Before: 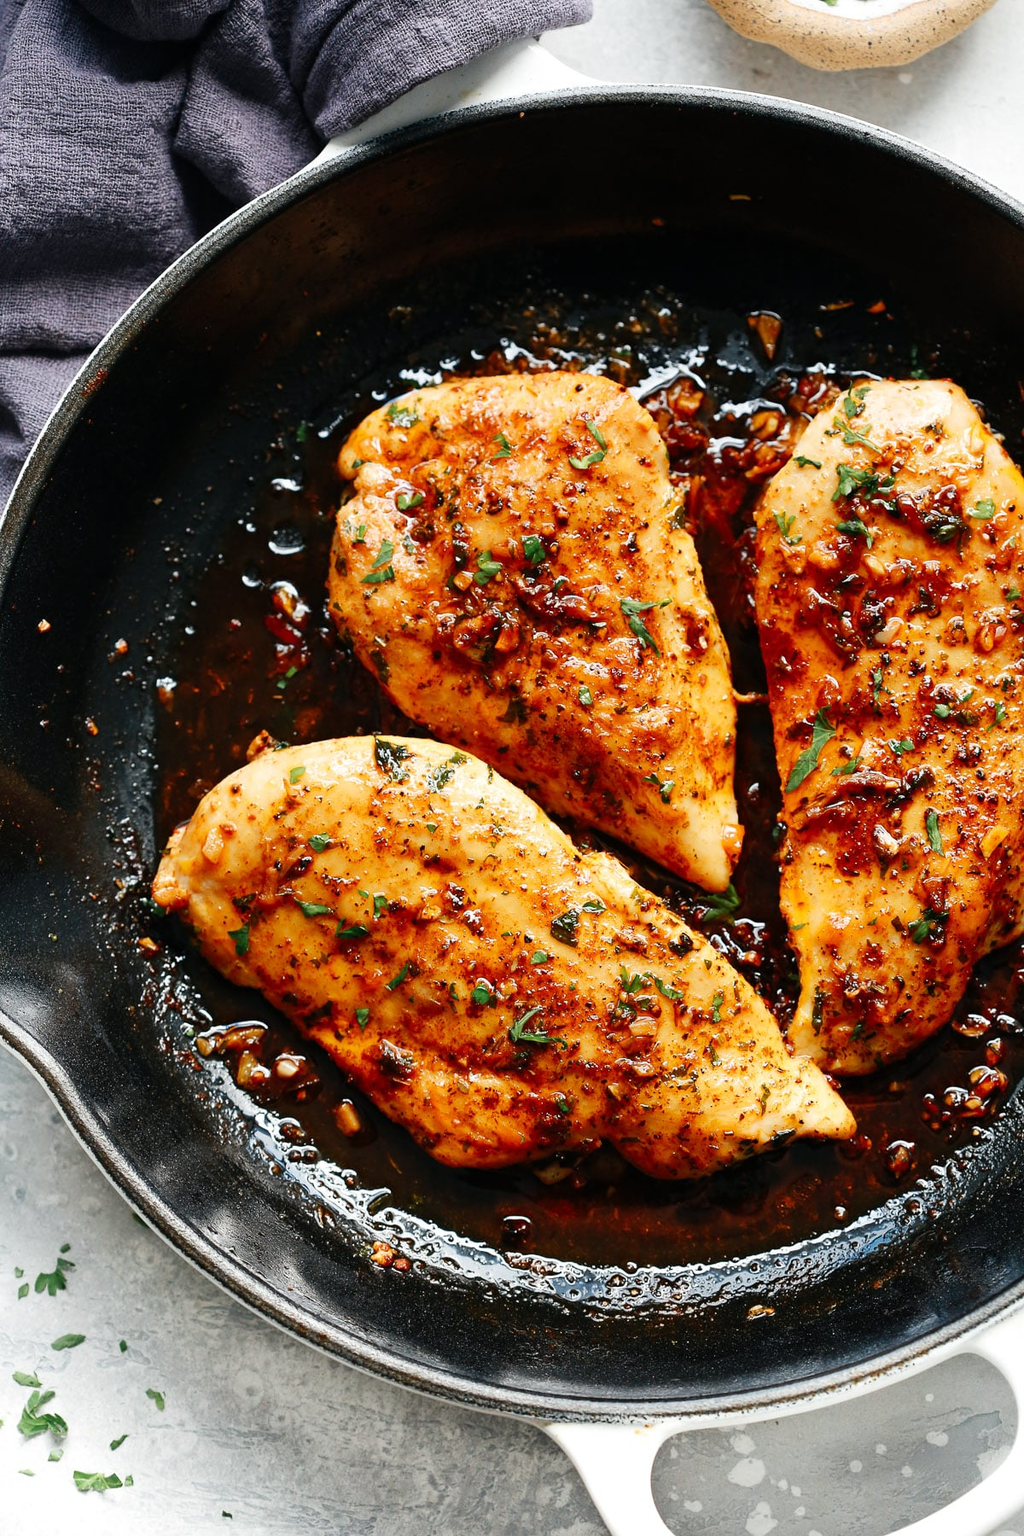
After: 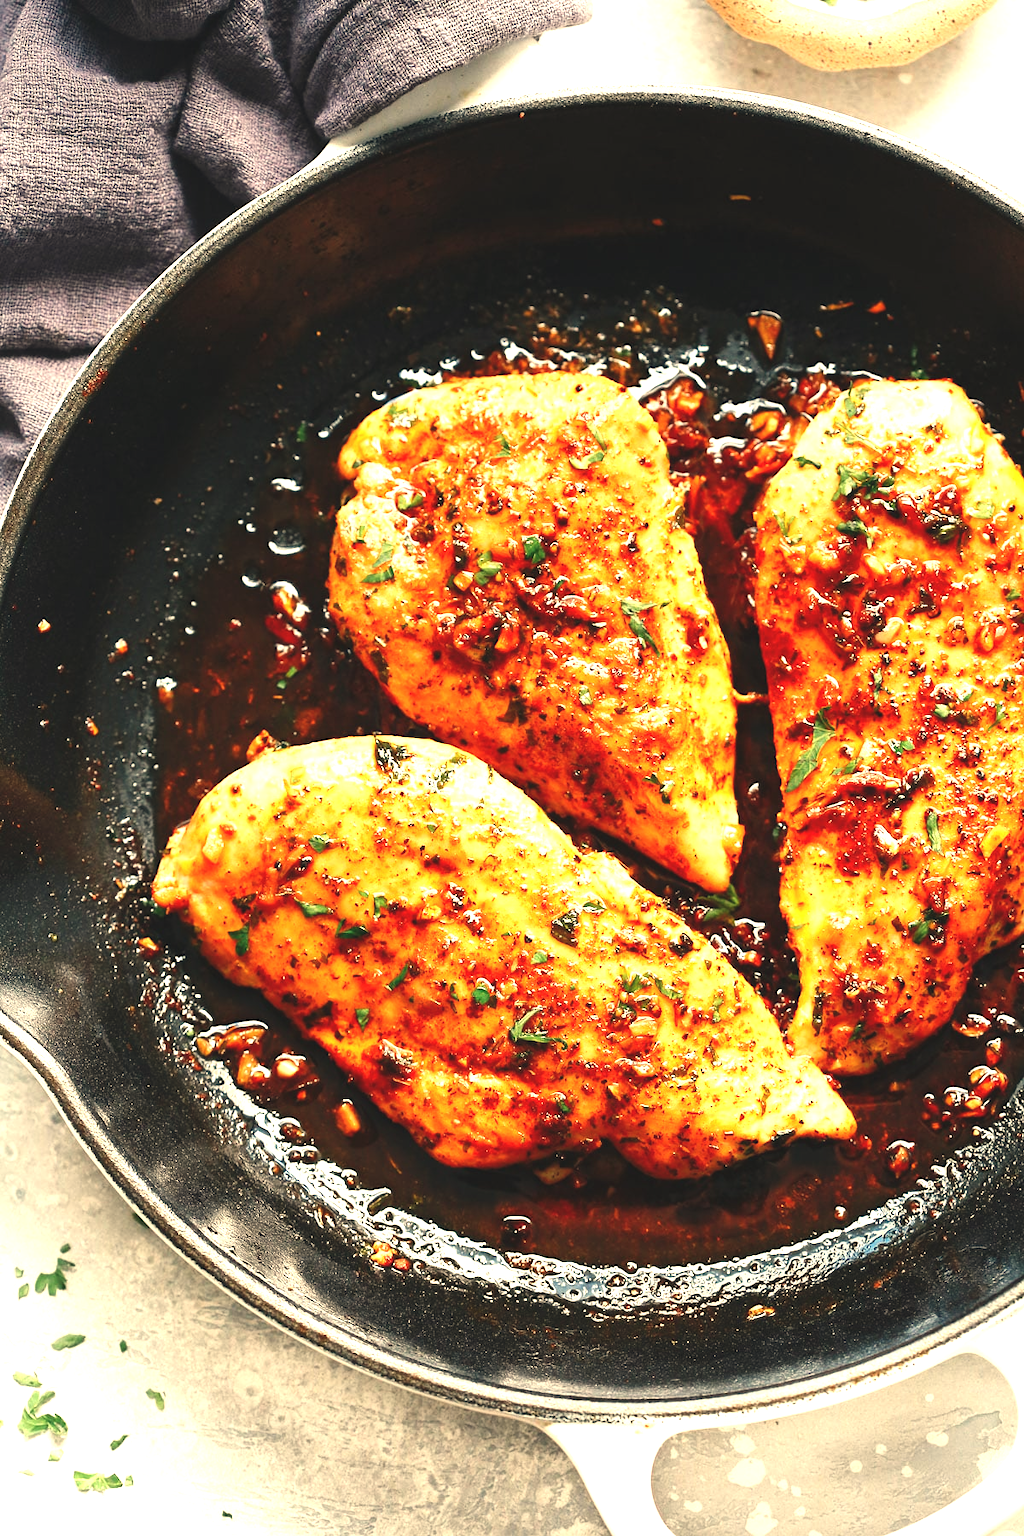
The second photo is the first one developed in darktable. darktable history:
white balance: red 1.123, blue 0.83
exposure: black level correction -0.005, exposure 1 EV, compensate highlight preservation false
